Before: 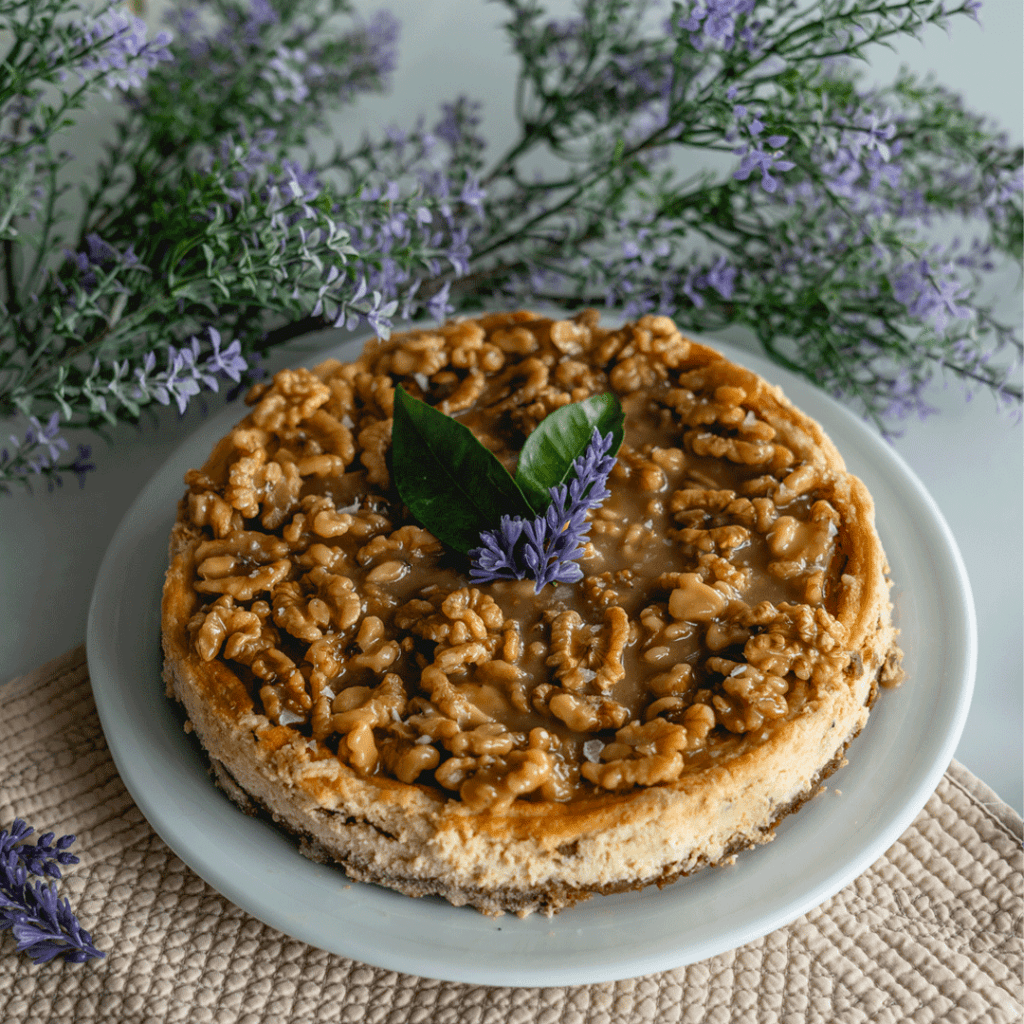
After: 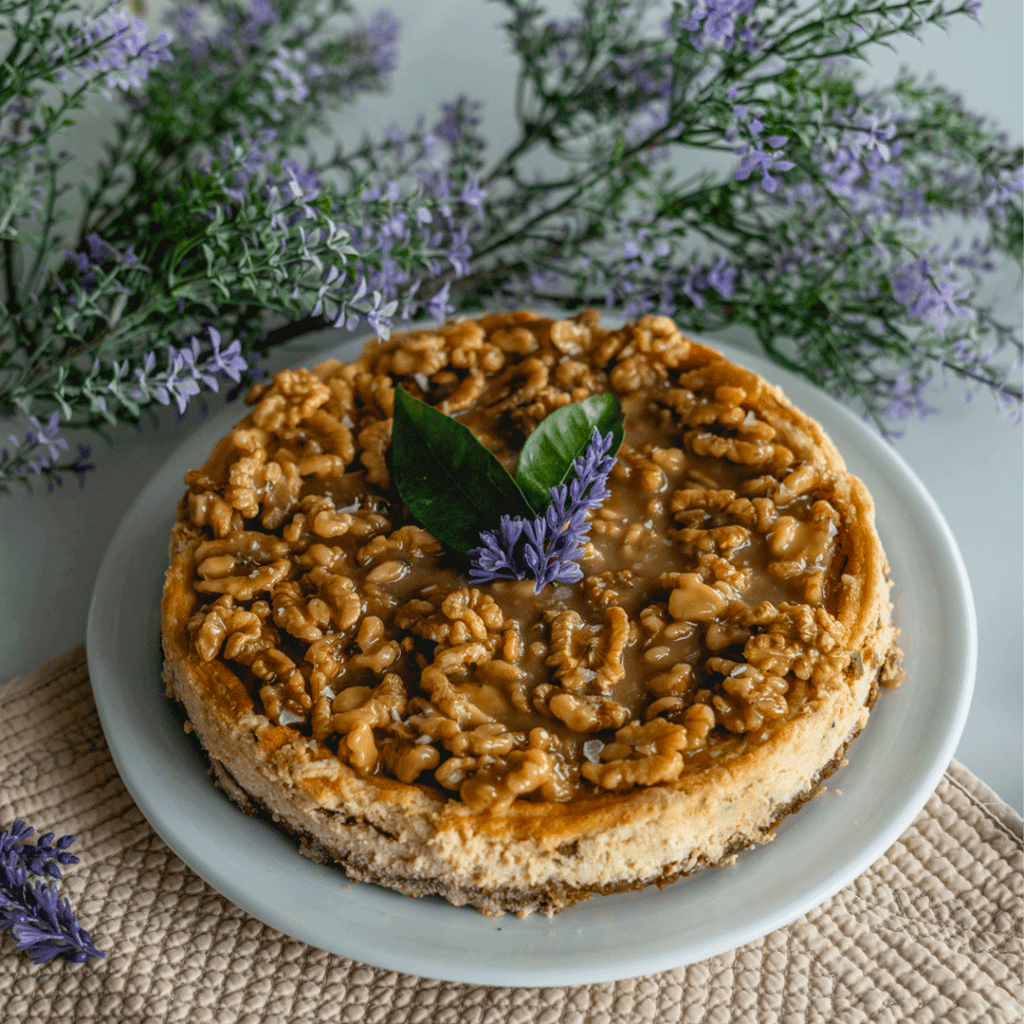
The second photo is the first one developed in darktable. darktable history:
color balance rgb: perceptual saturation grading › global saturation 0.155%, global vibrance 20%
local contrast: detail 110%
exposure: compensate highlight preservation false
